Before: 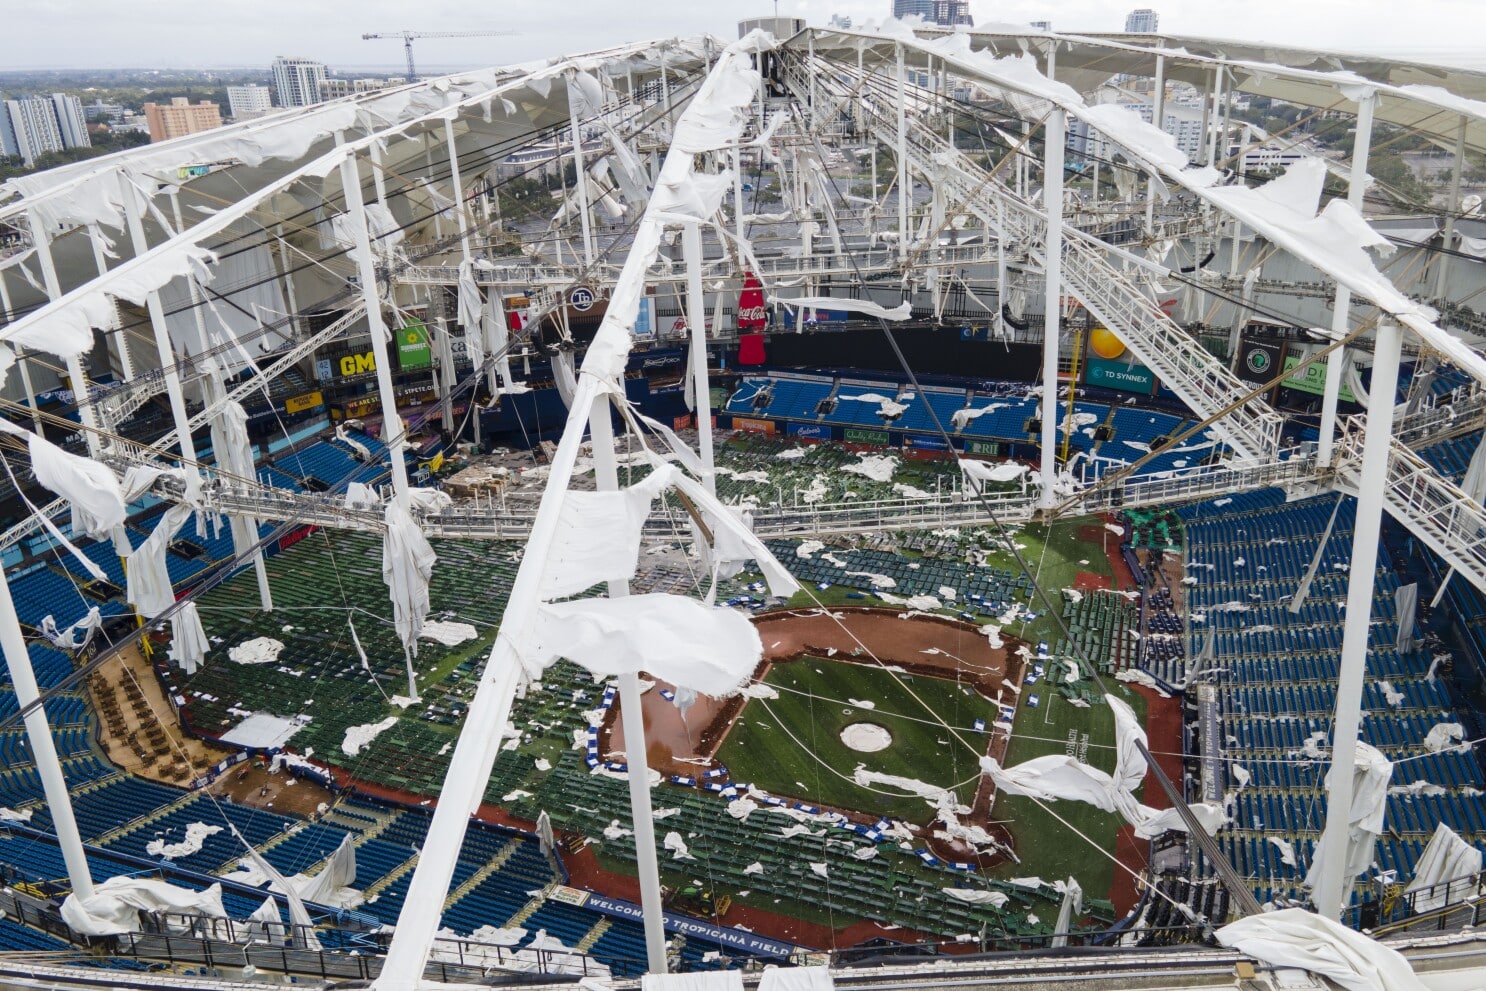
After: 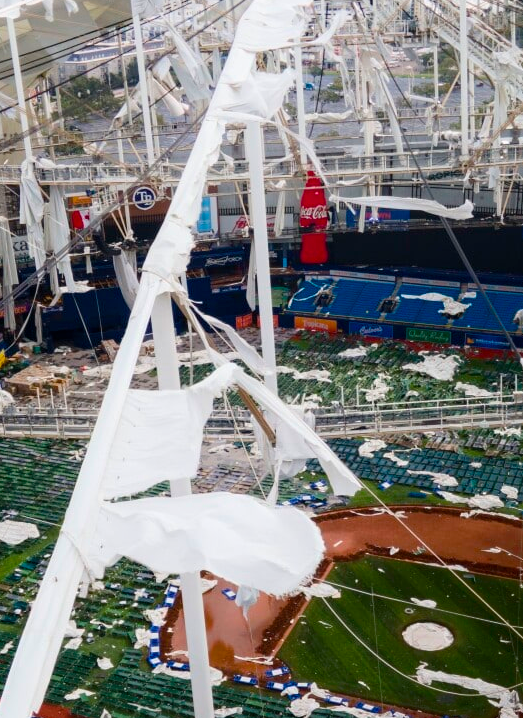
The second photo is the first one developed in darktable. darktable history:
crop and rotate: left 29.476%, top 10.214%, right 35.32%, bottom 17.333%
color balance rgb: perceptual saturation grading › global saturation 25%, global vibrance 20%
shadows and highlights: shadows -90, highlights 90, soften with gaussian
